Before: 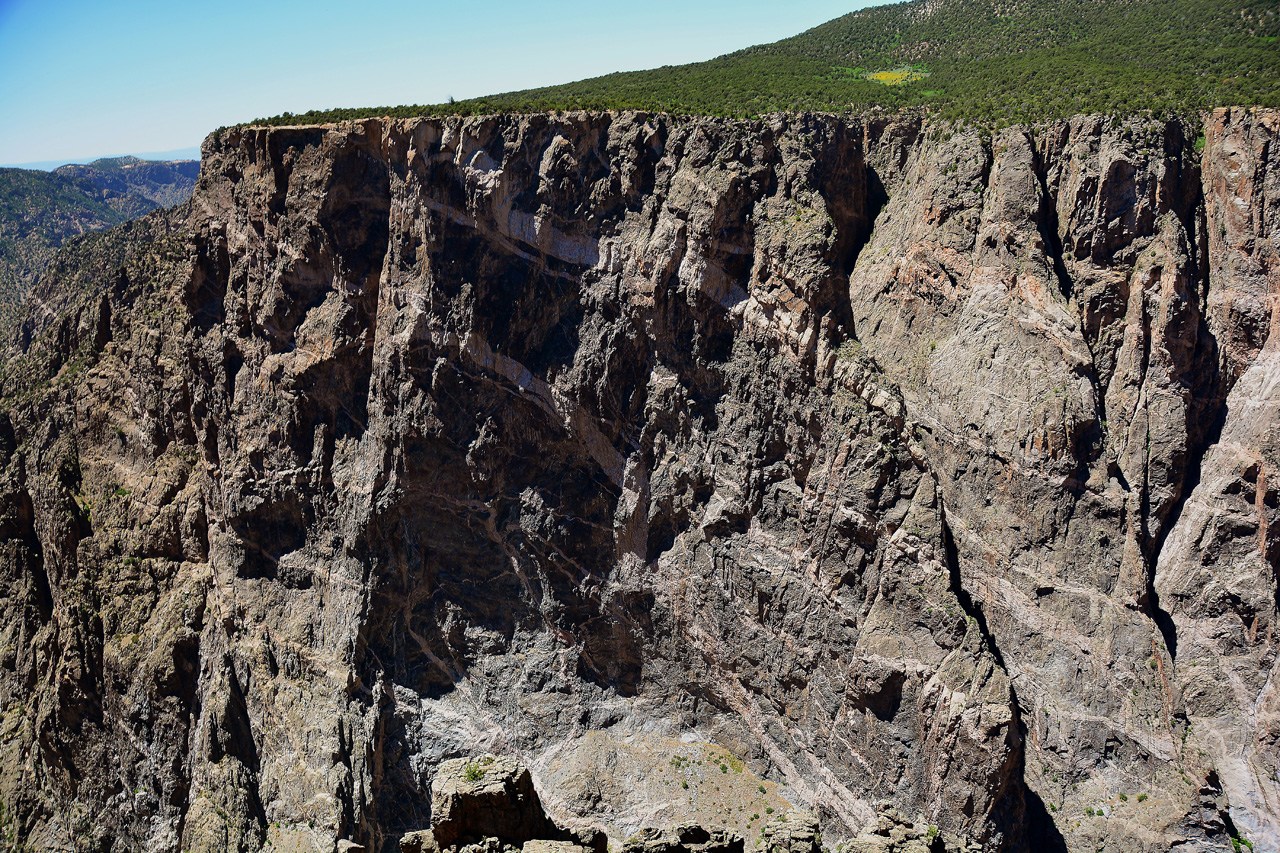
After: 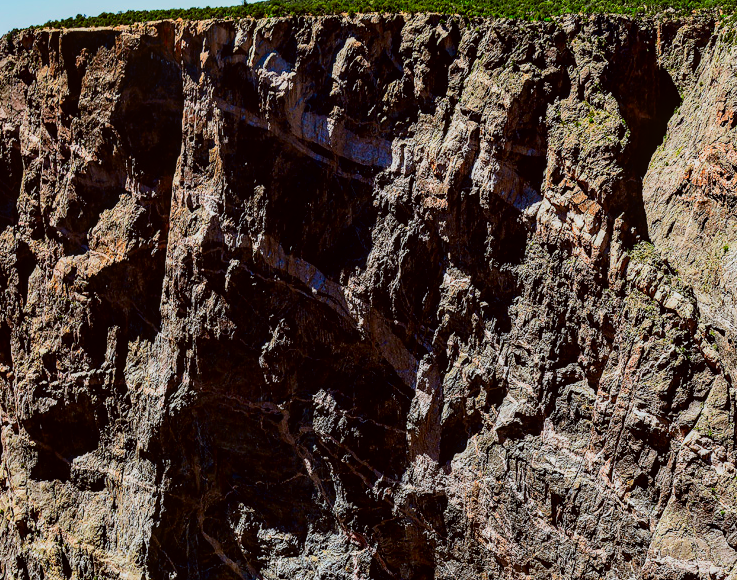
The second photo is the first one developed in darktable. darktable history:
contrast brightness saturation: contrast 0.262, brightness 0.017, saturation 0.864
crop: left 16.228%, top 11.52%, right 26.135%, bottom 20.455%
filmic rgb: black relative exposure -7.65 EV, white relative exposure 4.56 EV, hardness 3.61
color correction: highlights a* -3.21, highlights b* -6.18, shadows a* 3.2, shadows b* 5.72
local contrast: detail 130%
